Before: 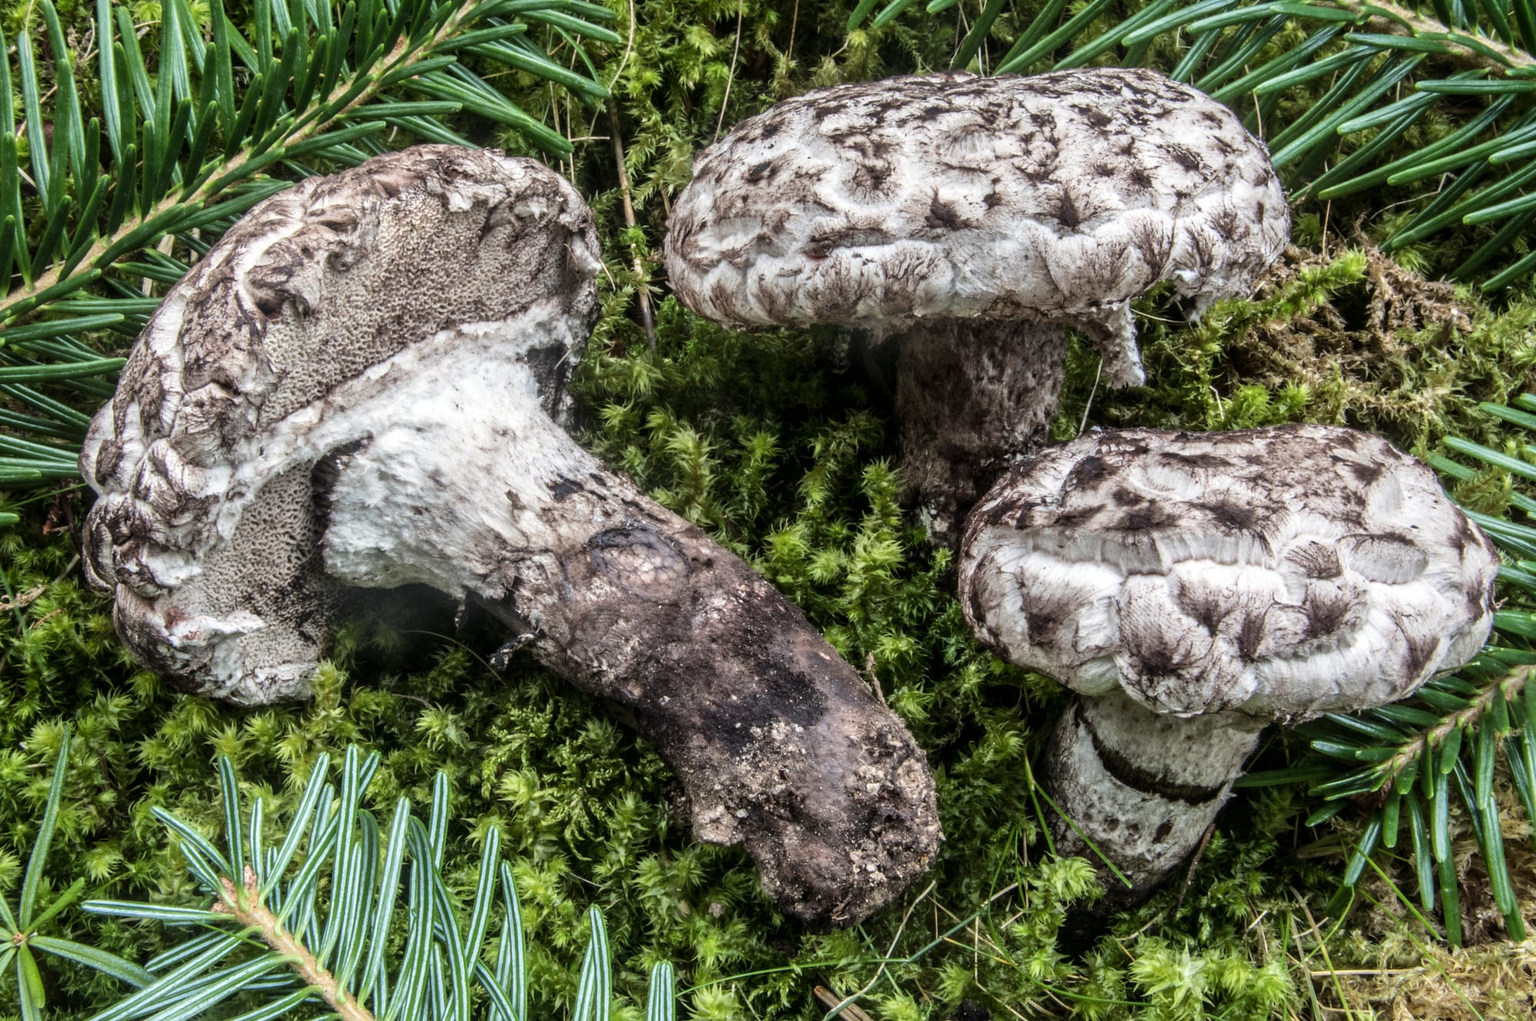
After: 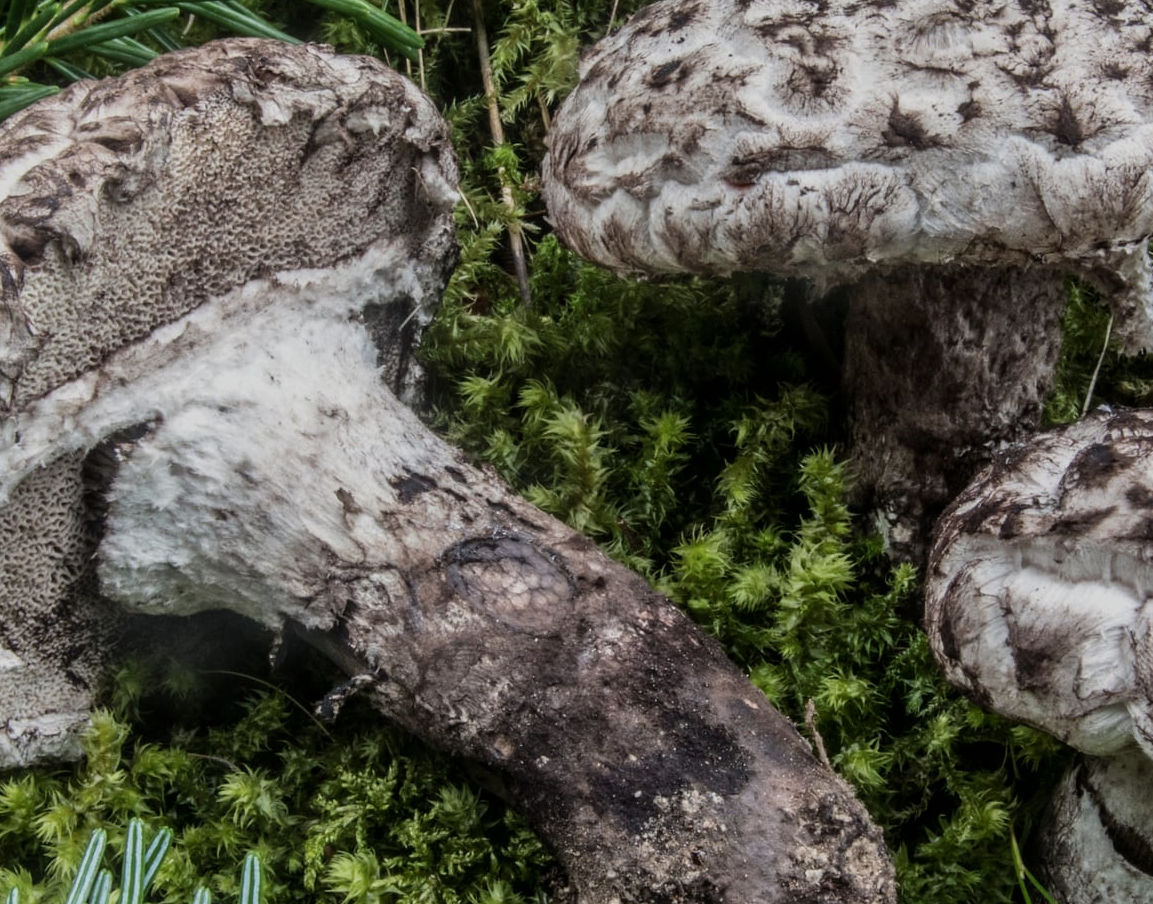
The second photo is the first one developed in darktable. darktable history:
exposure: exposure -0.579 EV, compensate exposure bias true, compensate highlight preservation false
crop: left 16.186%, top 11.325%, right 26.152%, bottom 20.611%
